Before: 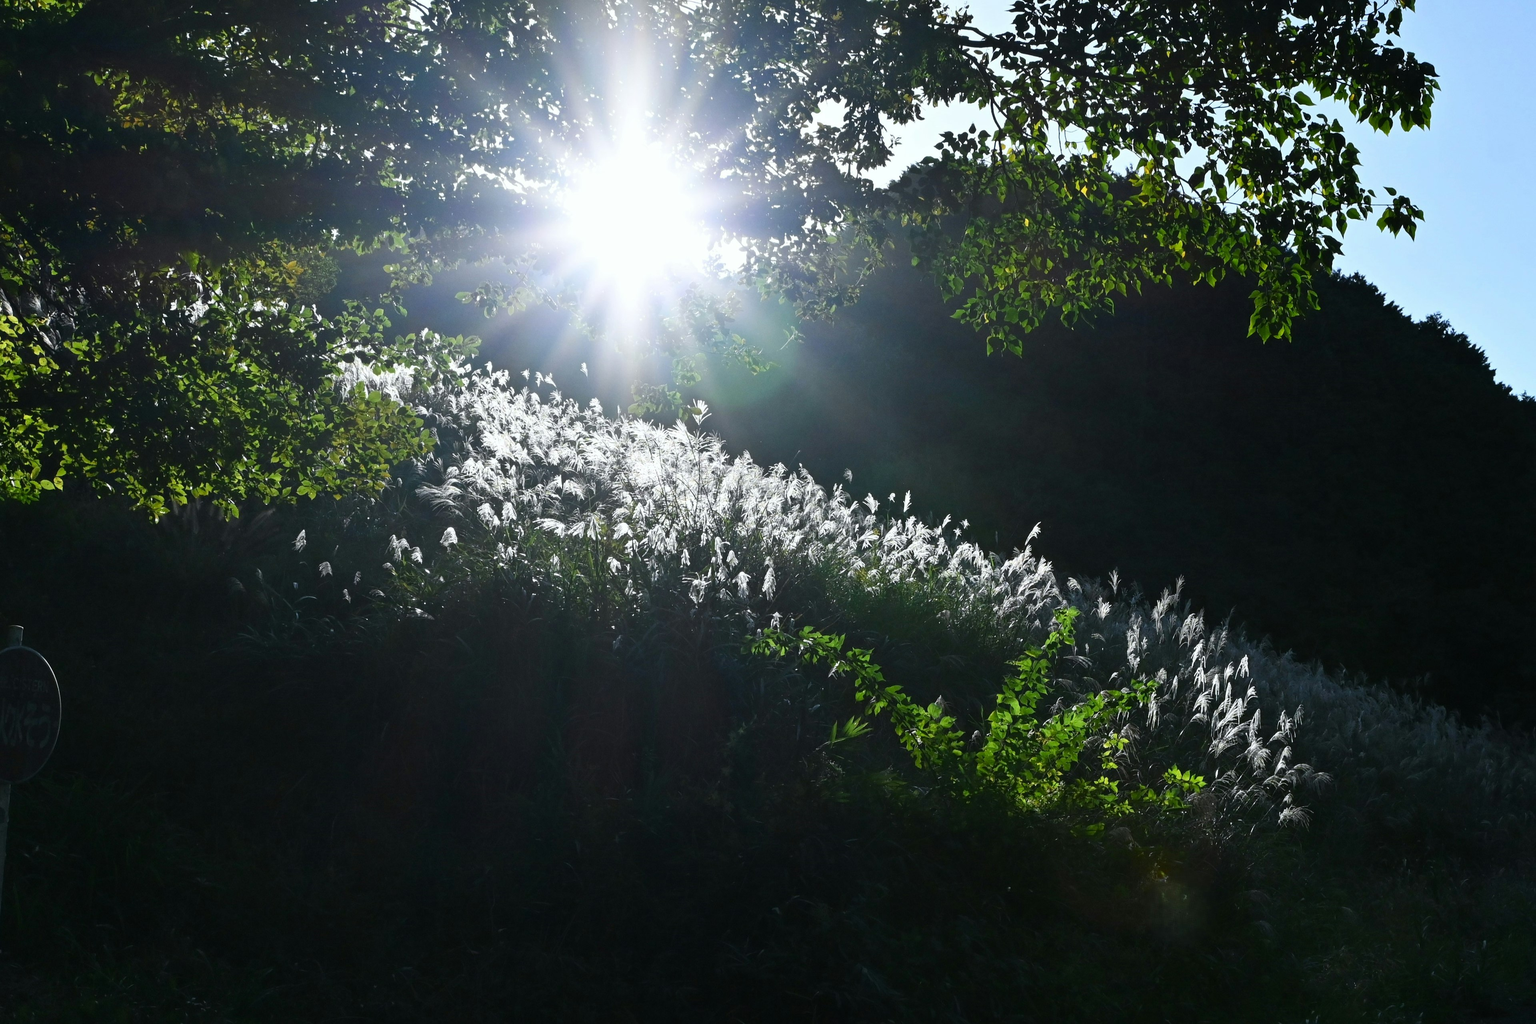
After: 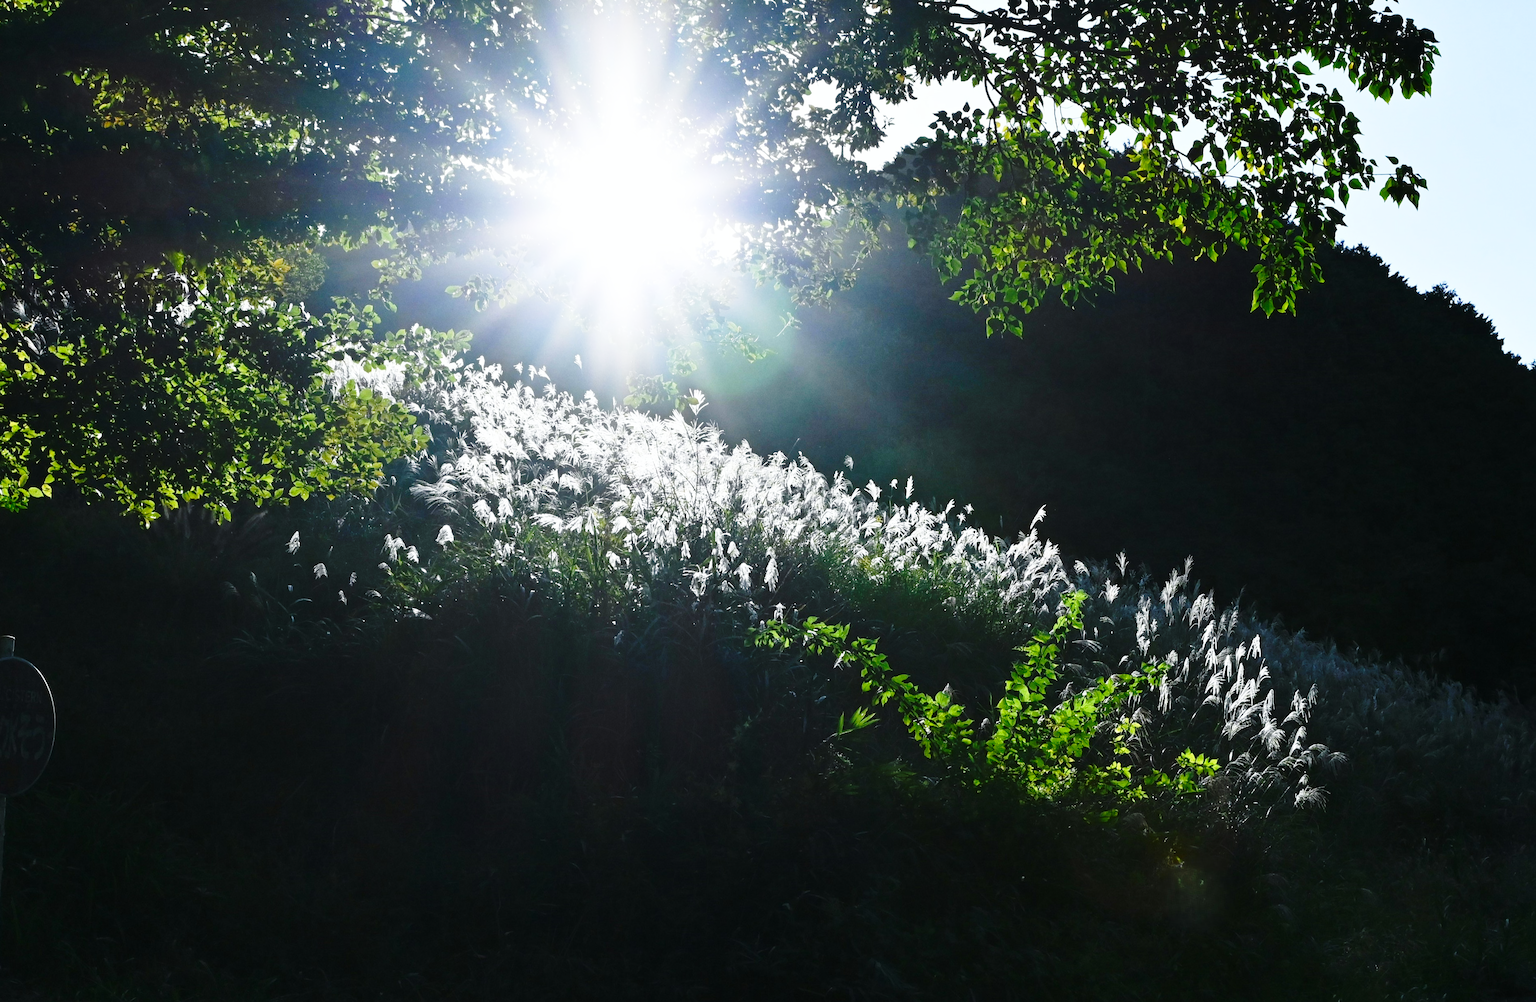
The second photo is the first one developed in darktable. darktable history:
base curve: curves: ch0 [(0, 0) (0.028, 0.03) (0.121, 0.232) (0.46, 0.748) (0.859, 0.968) (1, 1)], preserve colors none
rotate and perspective: rotation -1.42°, crop left 0.016, crop right 0.984, crop top 0.035, crop bottom 0.965
